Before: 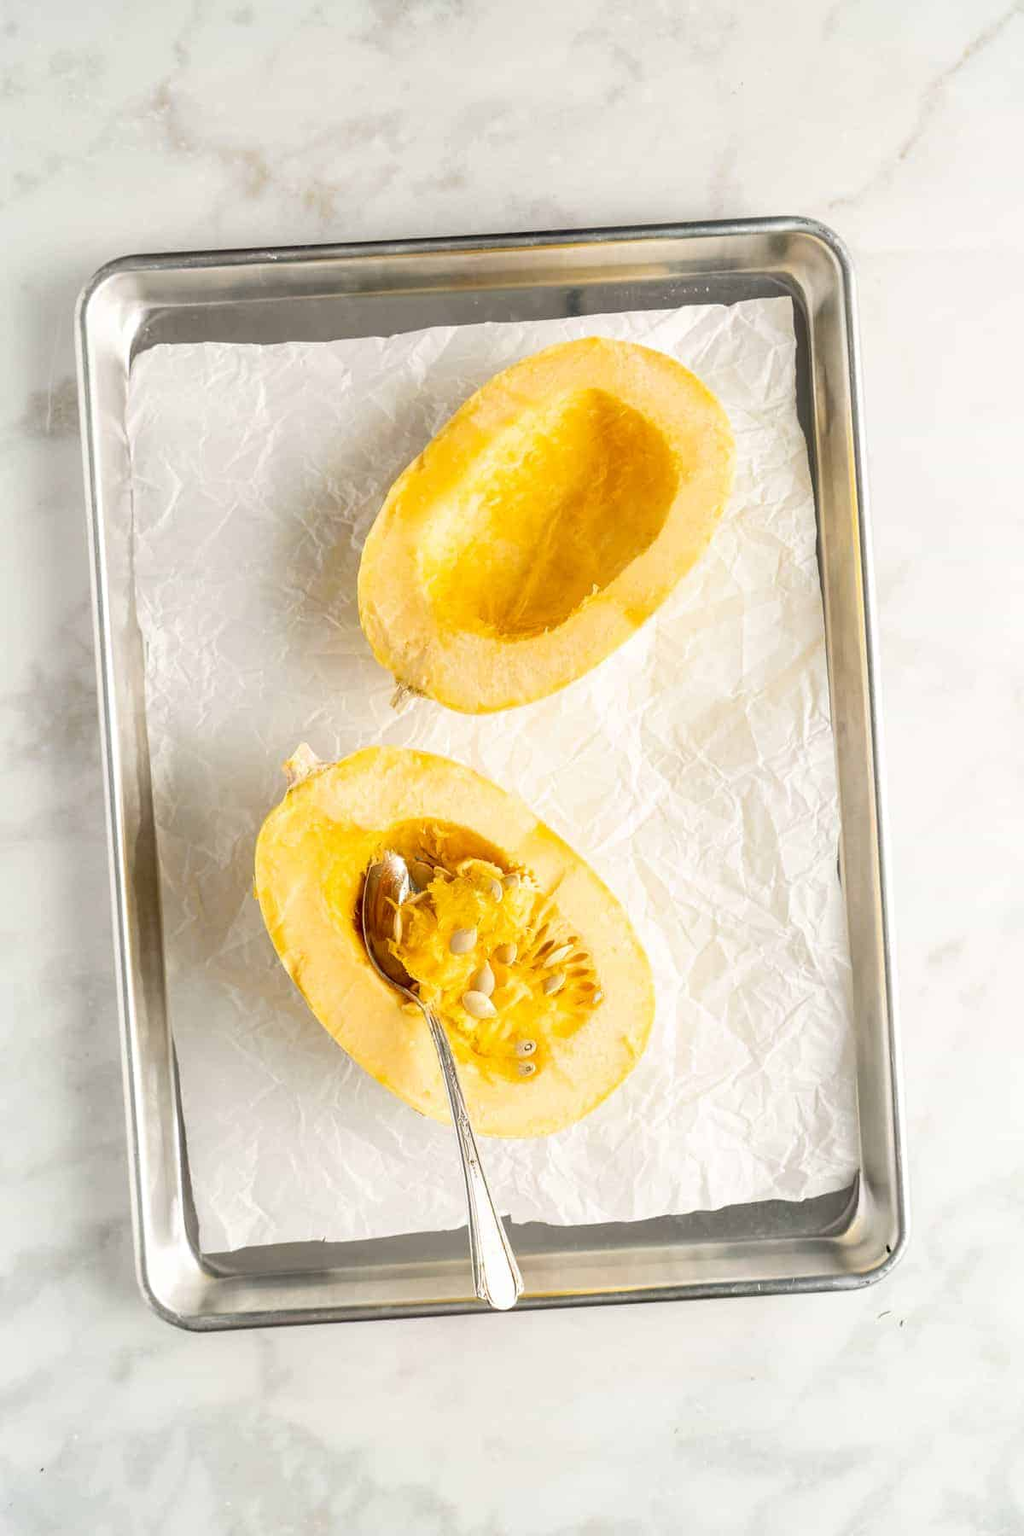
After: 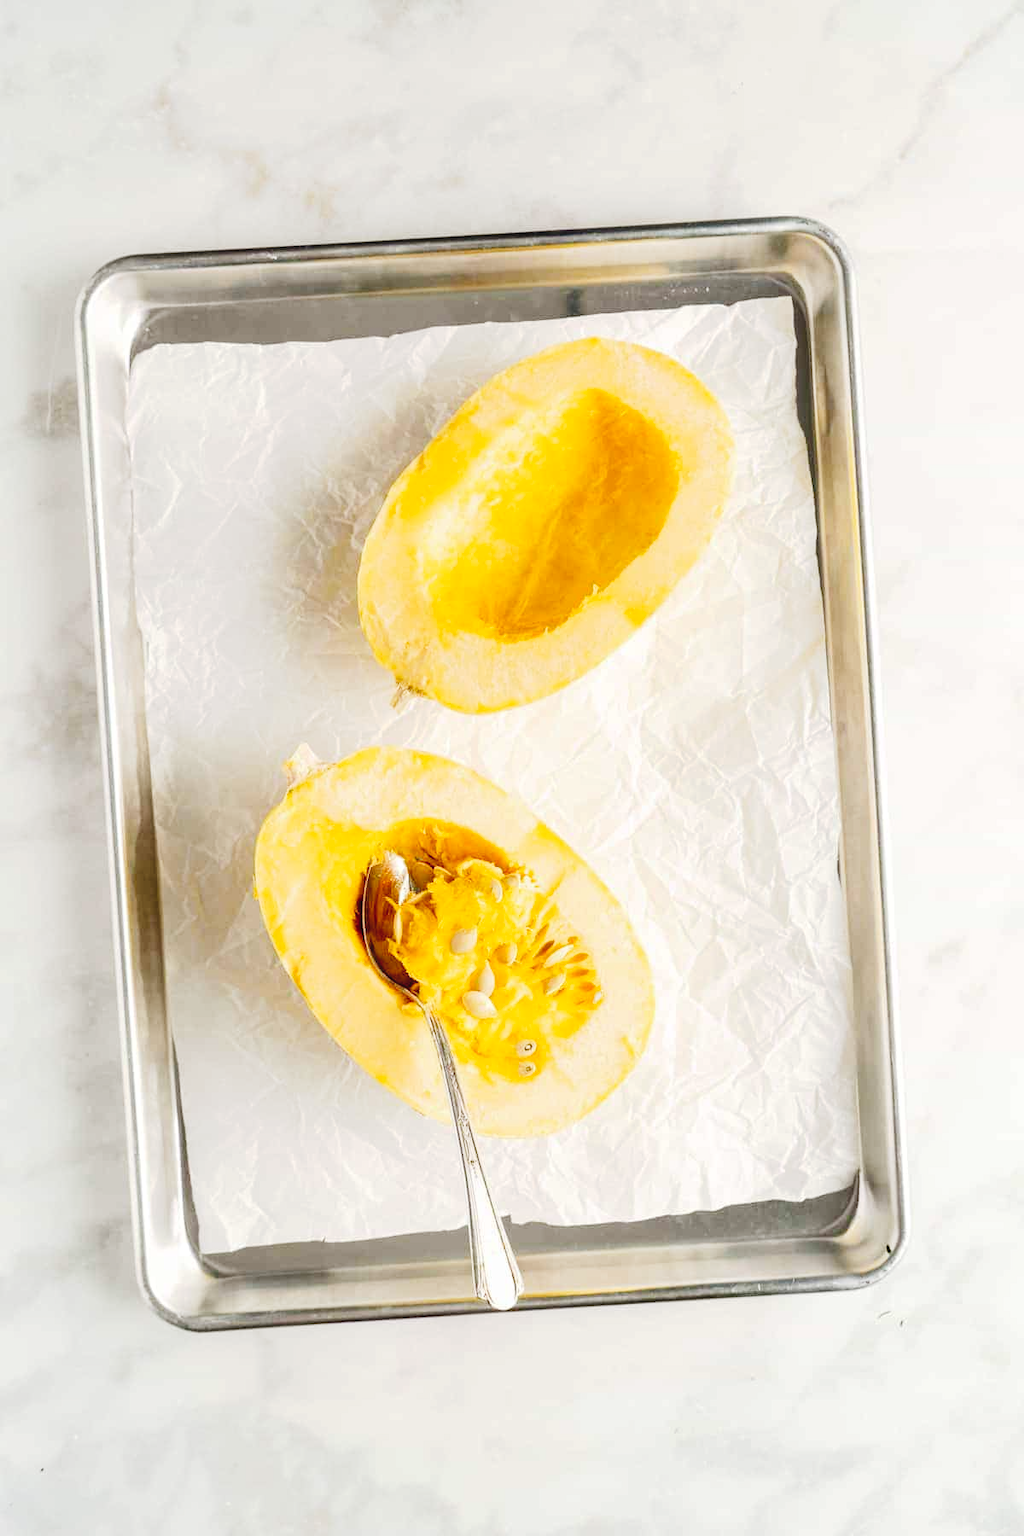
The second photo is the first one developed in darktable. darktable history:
tone curve: curves: ch0 [(0, 0) (0.003, 0.042) (0.011, 0.043) (0.025, 0.047) (0.044, 0.059) (0.069, 0.07) (0.1, 0.085) (0.136, 0.107) (0.177, 0.139) (0.224, 0.185) (0.277, 0.258) (0.335, 0.34) (0.399, 0.434) (0.468, 0.526) (0.543, 0.623) (0.623, 0.709) (0.709, 0.794) (0.801, 0.866) (0.898, 0.919) (1, 1)], preserve colors none
